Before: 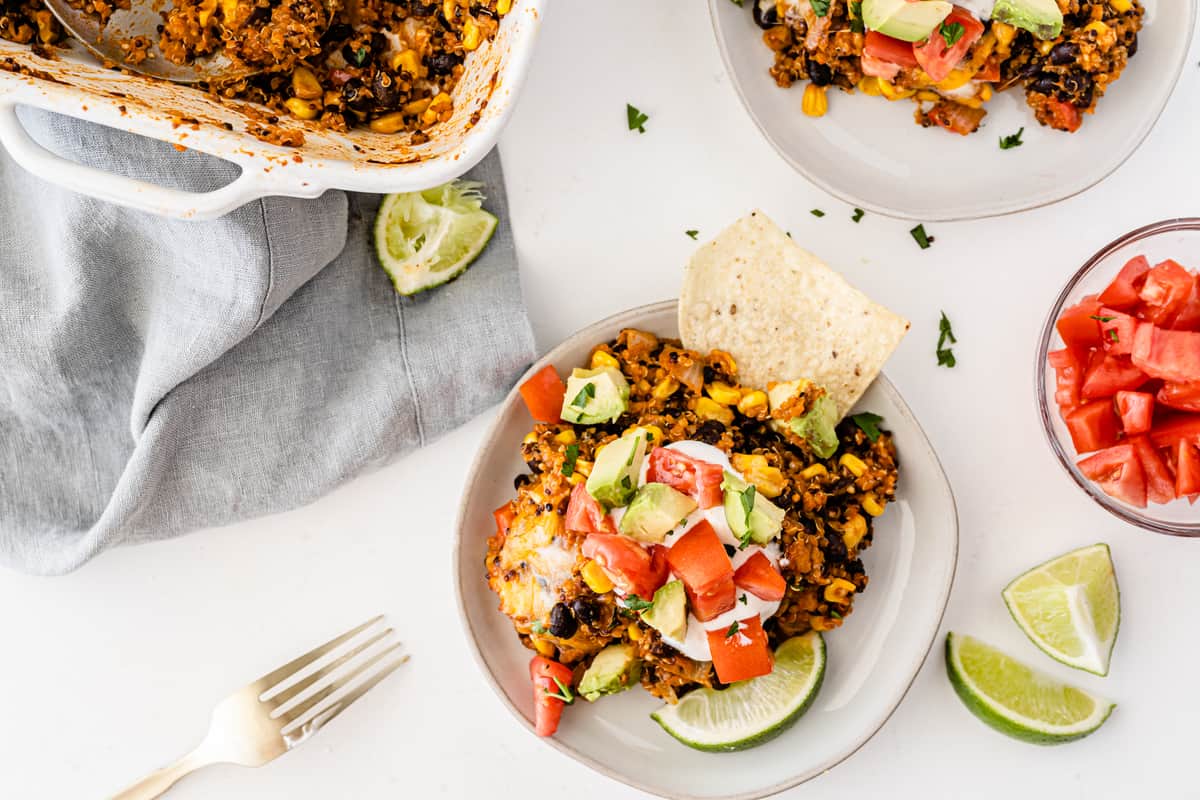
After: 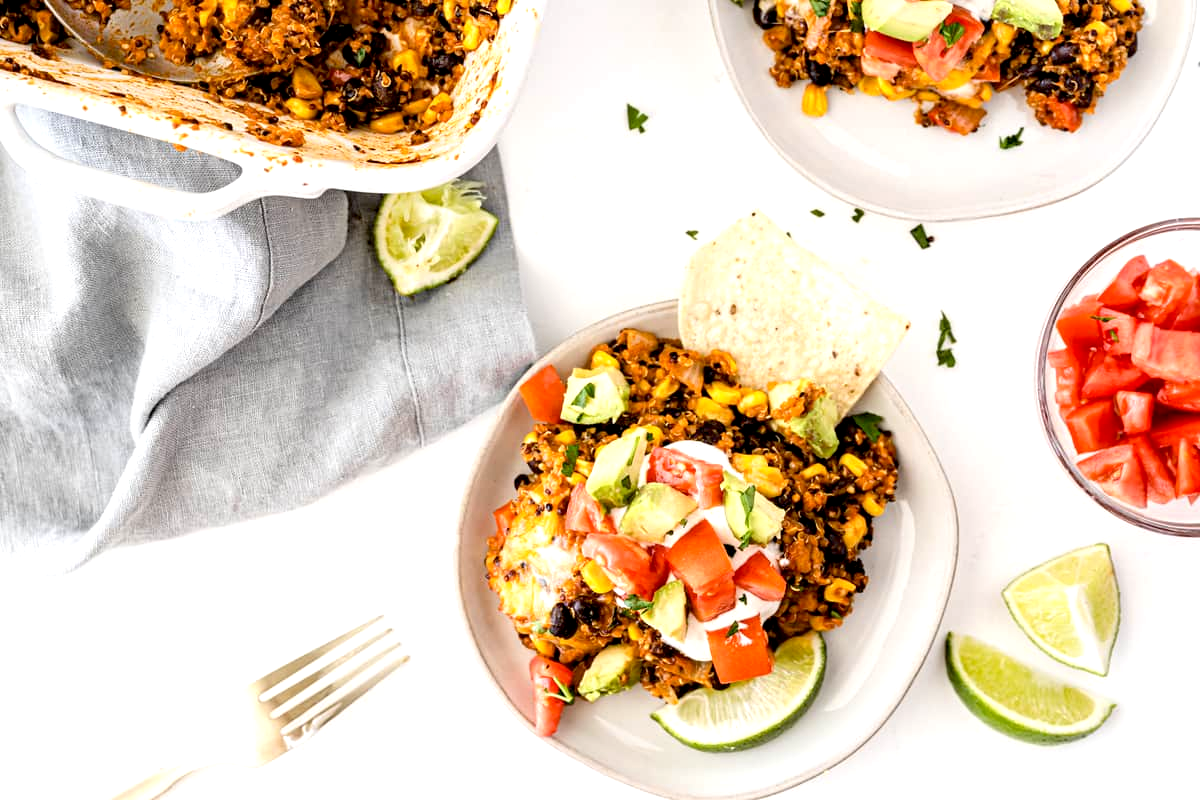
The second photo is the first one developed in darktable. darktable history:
shadows and highlights: shadows -10.59, white point adjustment 1.59, highlights 8.49
exposure: black level correction 0.005, exposure 0.417 EV, compensate highlight preservation false
